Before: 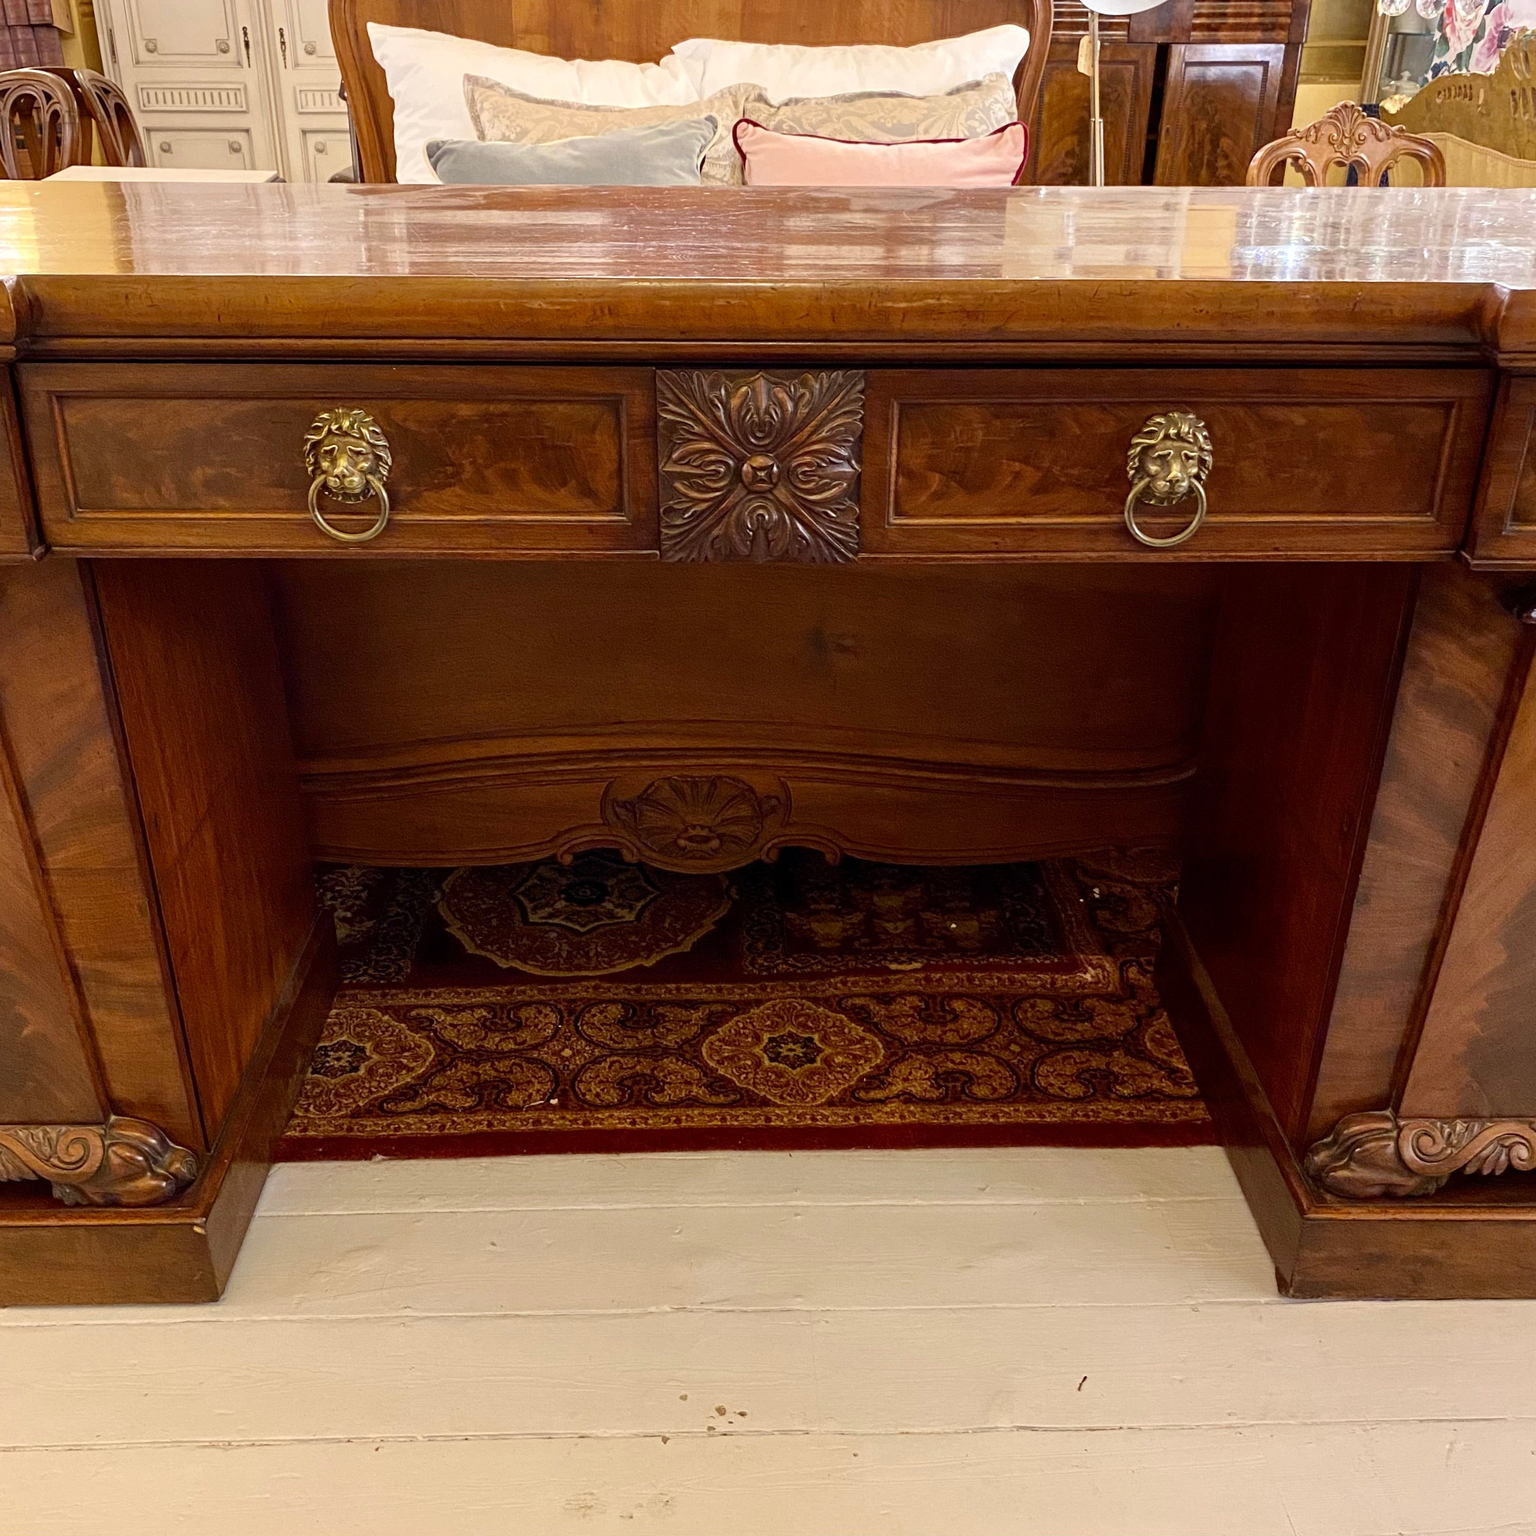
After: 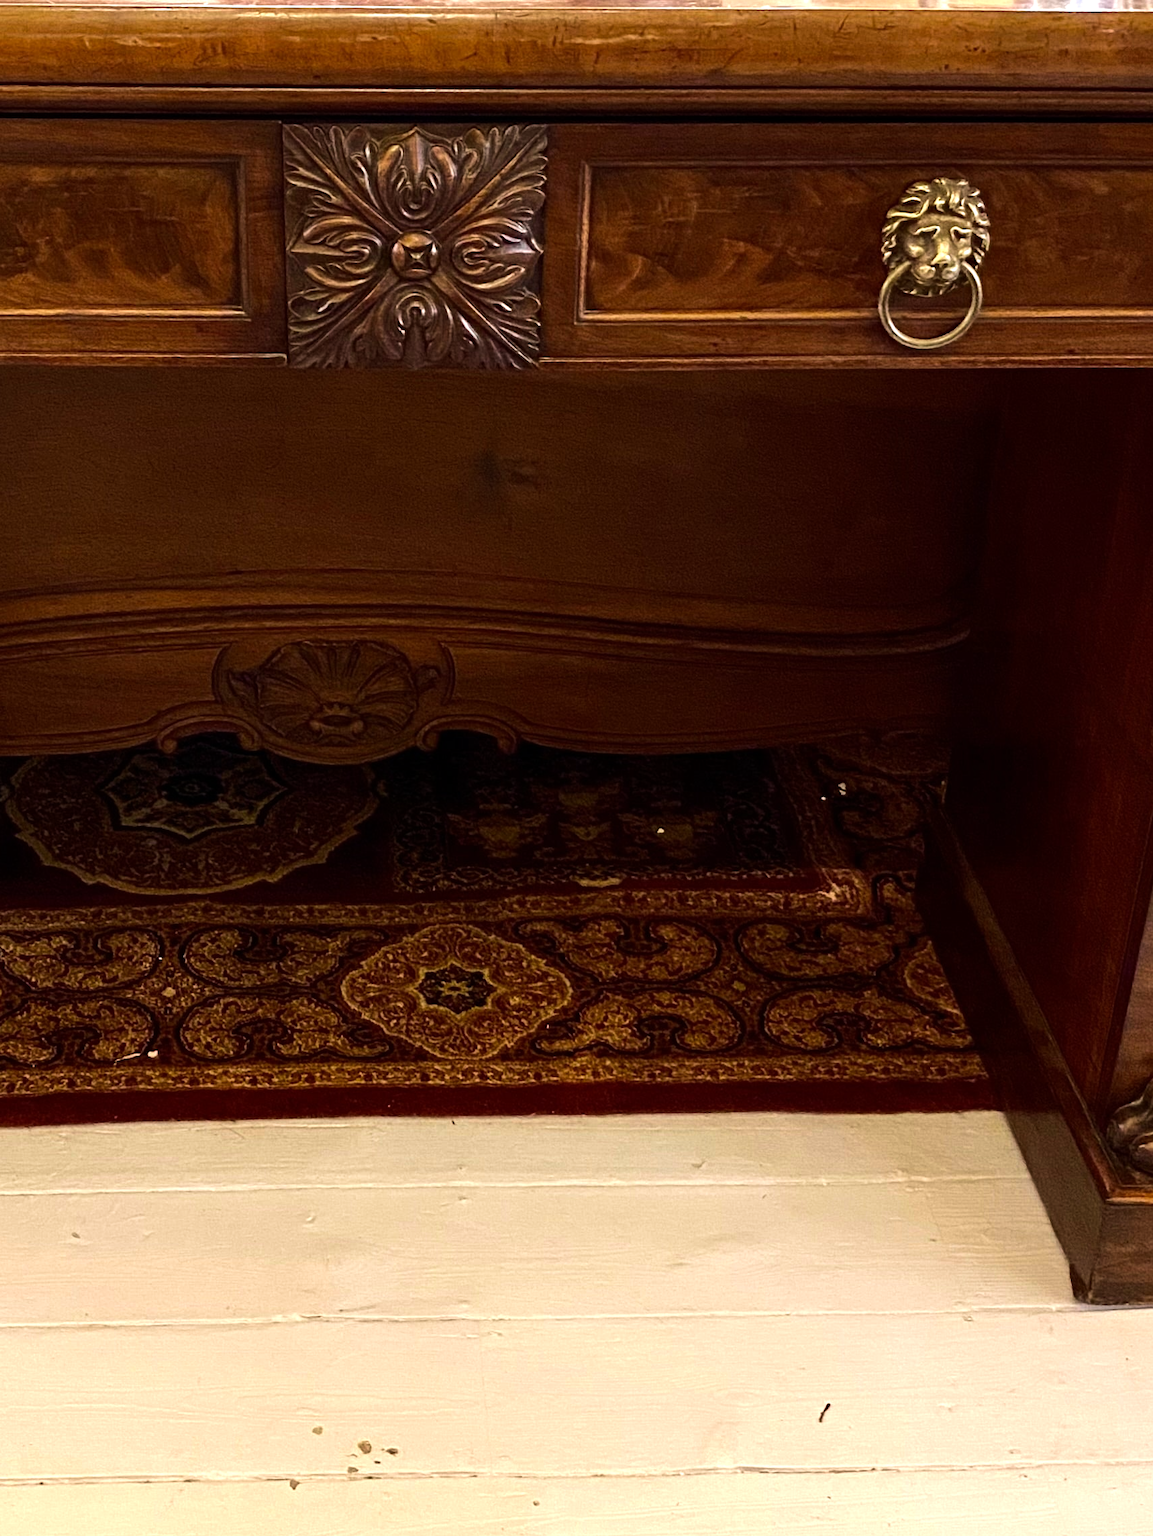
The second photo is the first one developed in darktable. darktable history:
velvia: strength 15%
crop and rotate: left 28.256%, top 17.734%, right 12.656%, bottom 3.573%
tone equalizer: -8 EV -0.75 EV, -7 EV -0.7 EV, -6 EV -0.6 EV, -5 EV -0.4 EV, -3 EV 0.4 EV, -2 EV 0.6 EV, -1 EV 0.7 EV, +0 EV 0.75 EV, edges refinement/feathering 500, mask exposure compensation -1.57 EV, preserve details no
